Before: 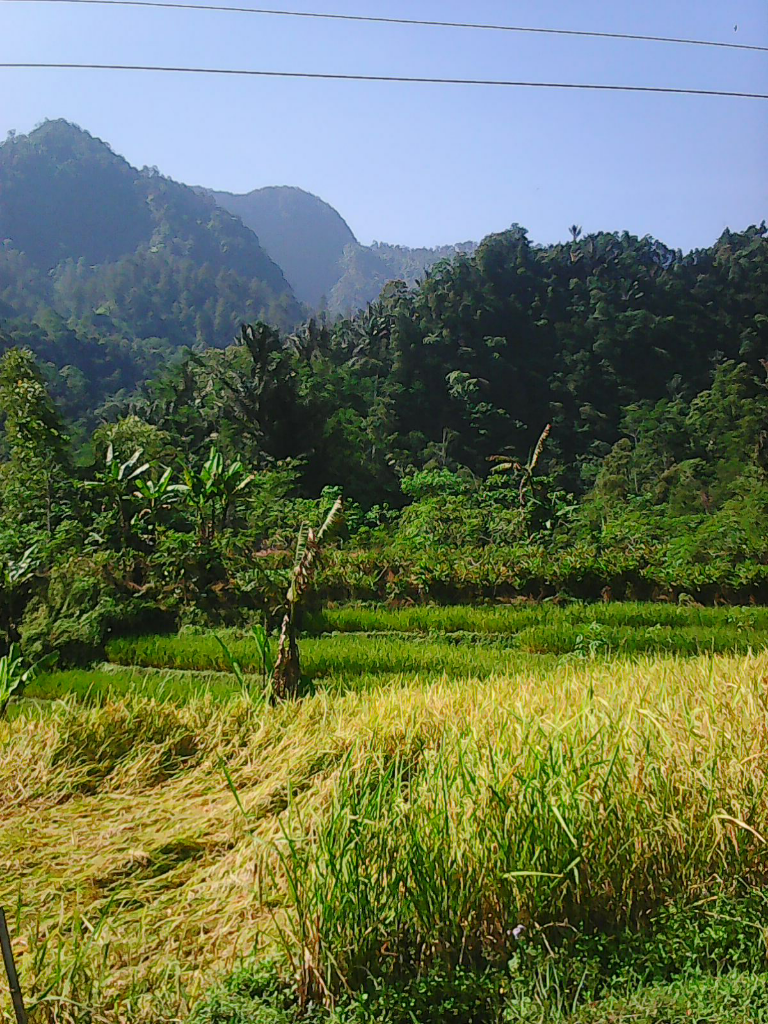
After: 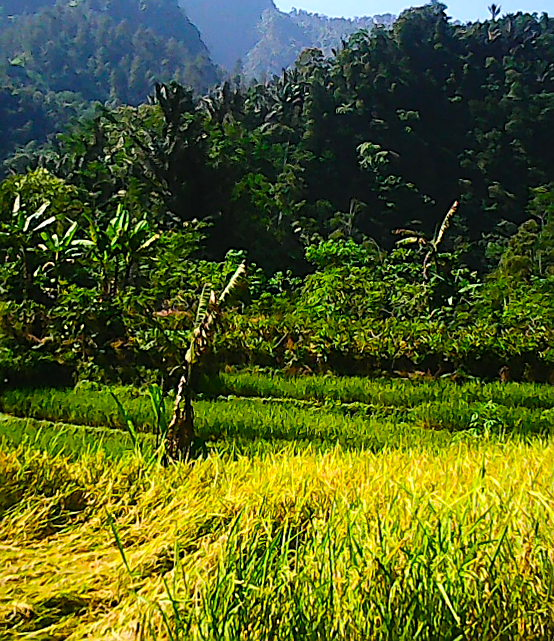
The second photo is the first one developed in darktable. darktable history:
sharpen: on, module defaults
tone equalizer: -8 EV -0.75 EV, -7 EV -0.7 EV, -6 EV -0.6 EV, -5 EV -0.4 EV, -3 EV 0.4 EV, -2 EV 0.6 EV, -1 EV 0.7 EV, +0 EV 0.75 EV, edges refinement/feathering 500, mask exposure compensation -1.57 EV, preserve details no
crop and rotate: angle -3.37°, left 9.79%, top 20.73%, right 12.42%, bottom 11.82%
color balance rgb: linear chroma grading › global chroma 10%, perceptual saturation grading › global saturation 30%, global vibrance 10%
rotate and perspective: crop left 0, crop top 0
exposure: exposure -0.177 EV, compensate highlight preservation false
